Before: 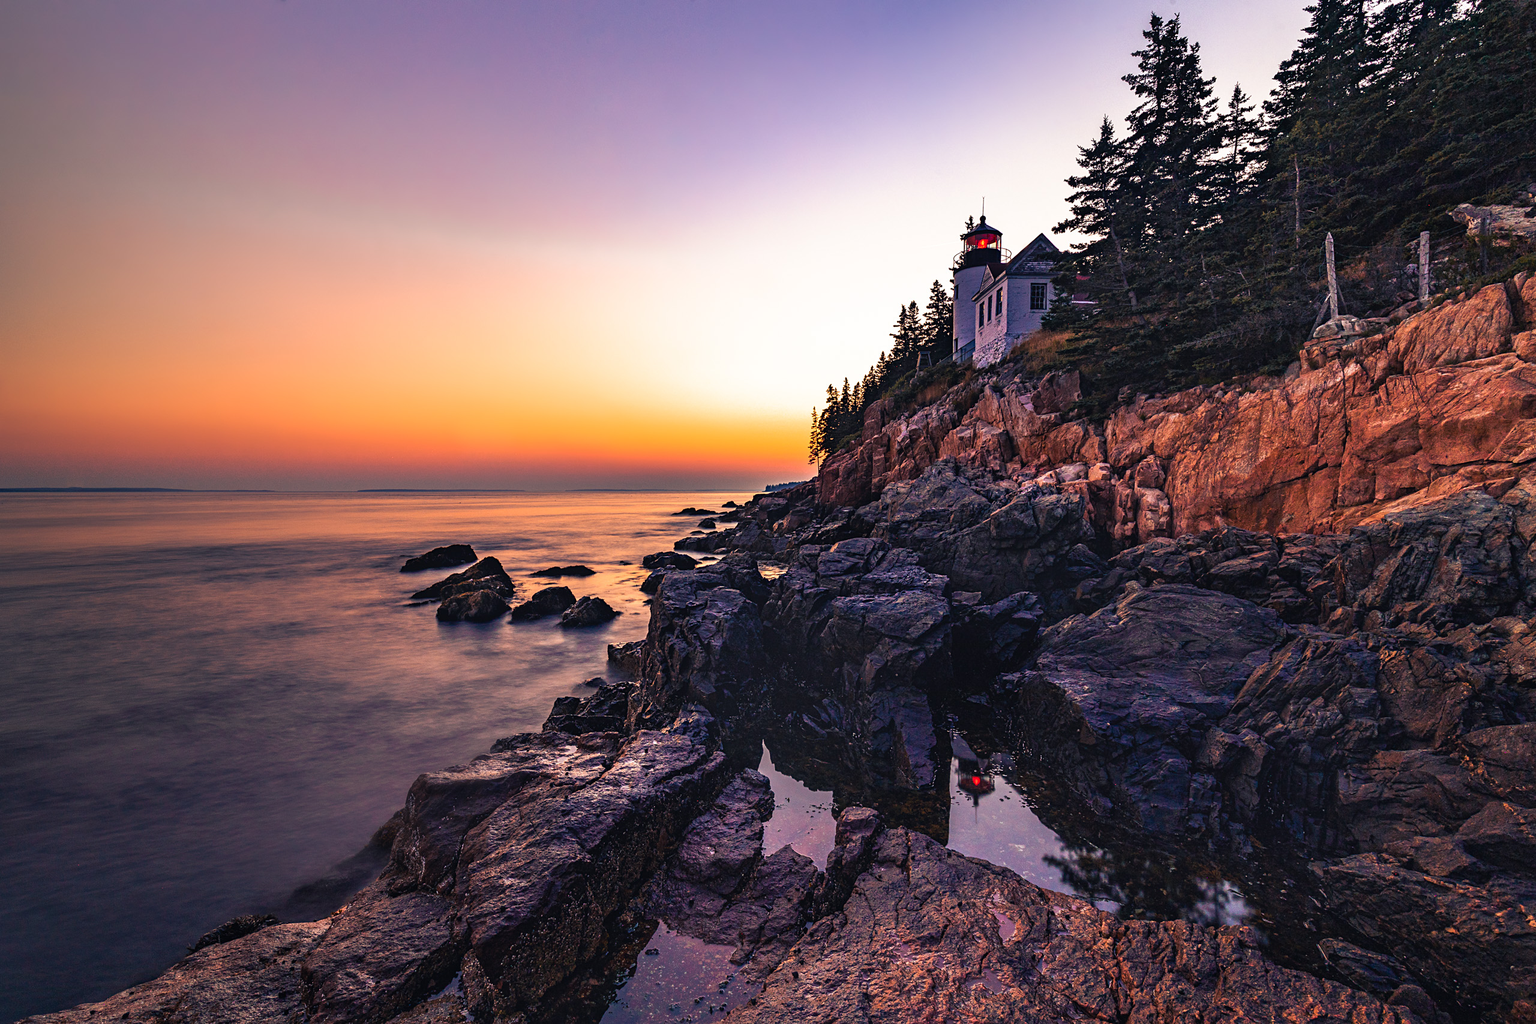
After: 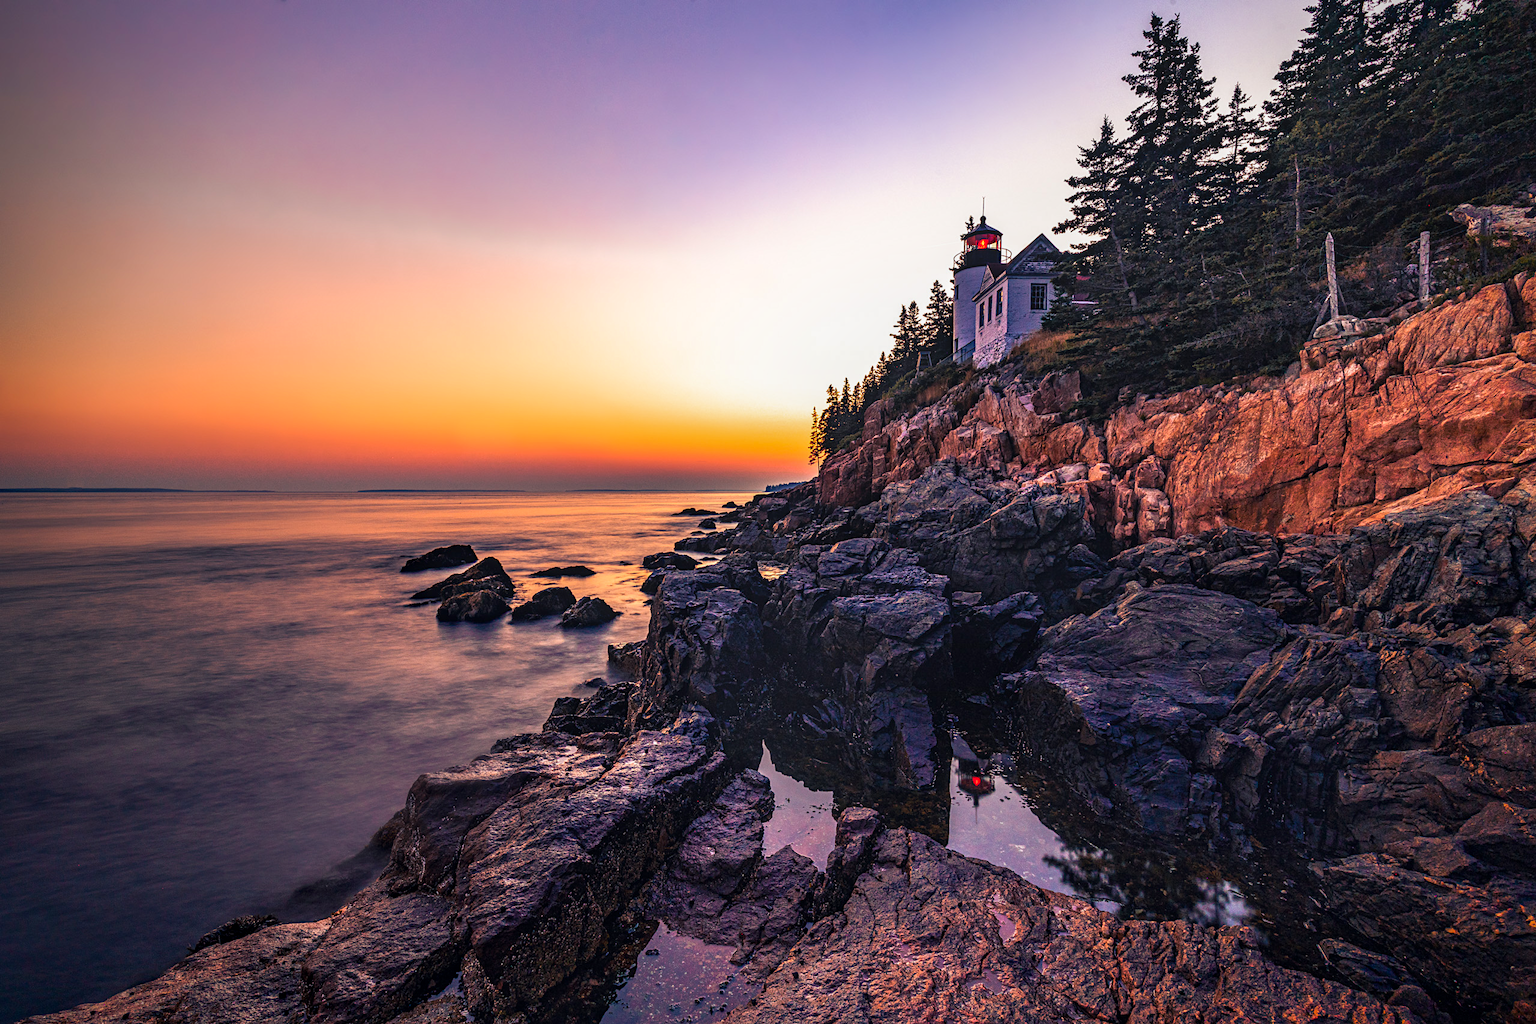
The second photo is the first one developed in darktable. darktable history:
vignetting: fall-off start 88.53%, fall-off radius 44.2%, saturation 0.376, width/height ratio 1.161
color correction: saturation 1.11
local contrast: on, module defaults
